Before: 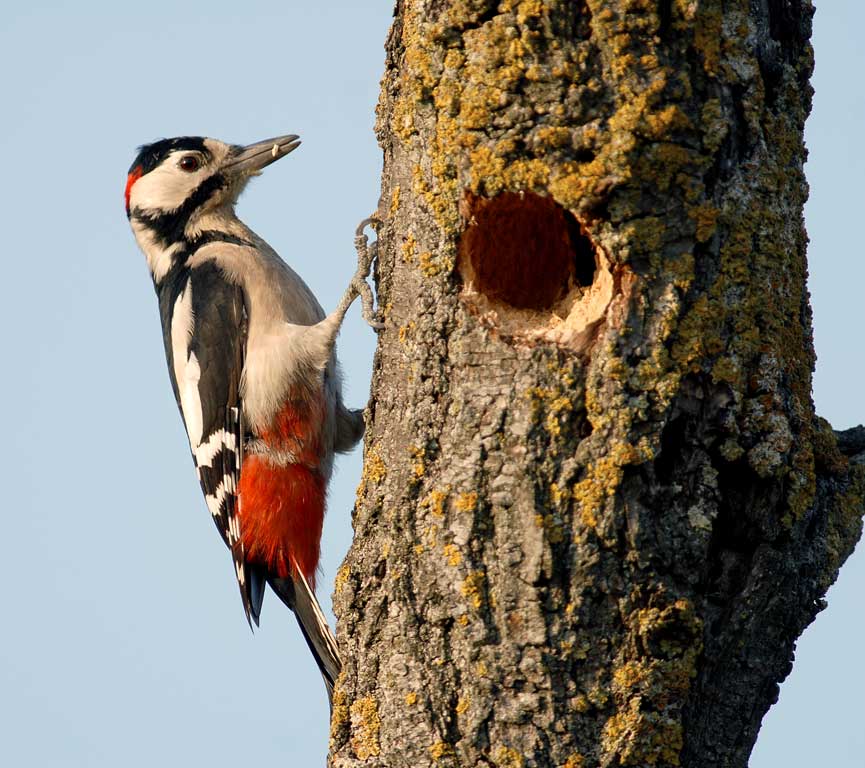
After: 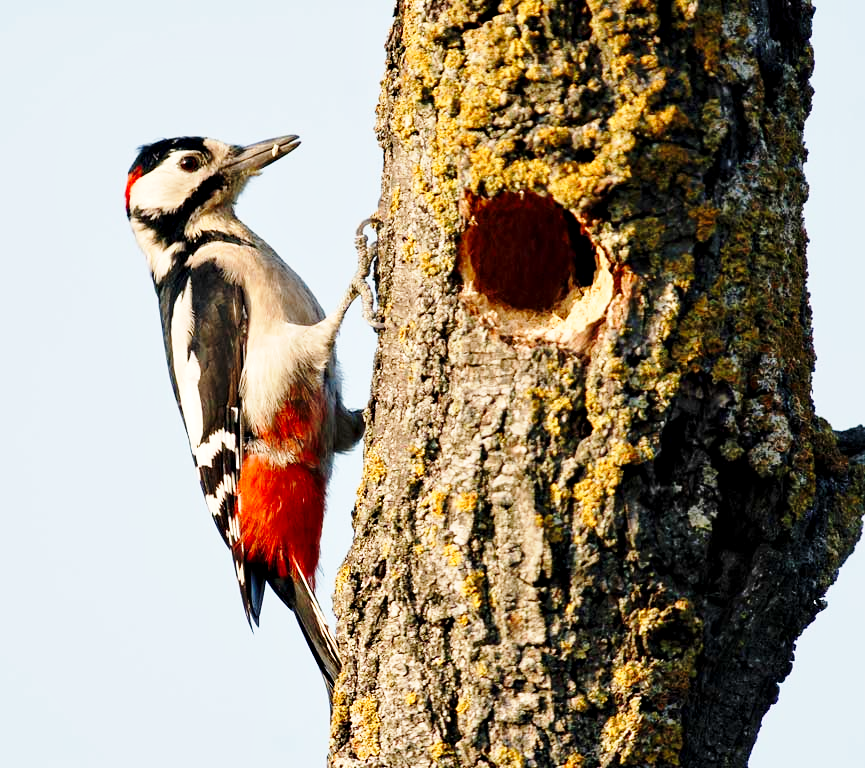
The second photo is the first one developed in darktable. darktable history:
contrast equalizer: y [[0.6 ×6], [0.55 ×6], [0 ×6], [0 ×6], [0 ×6]], mix 0.31
base curve: curves: ch0 [(0, 0) (0.028, 0.03) (0.121, 0.232) (0.46, 0.748) (0.859, 0.968) (1, 1)], preserve colors none
